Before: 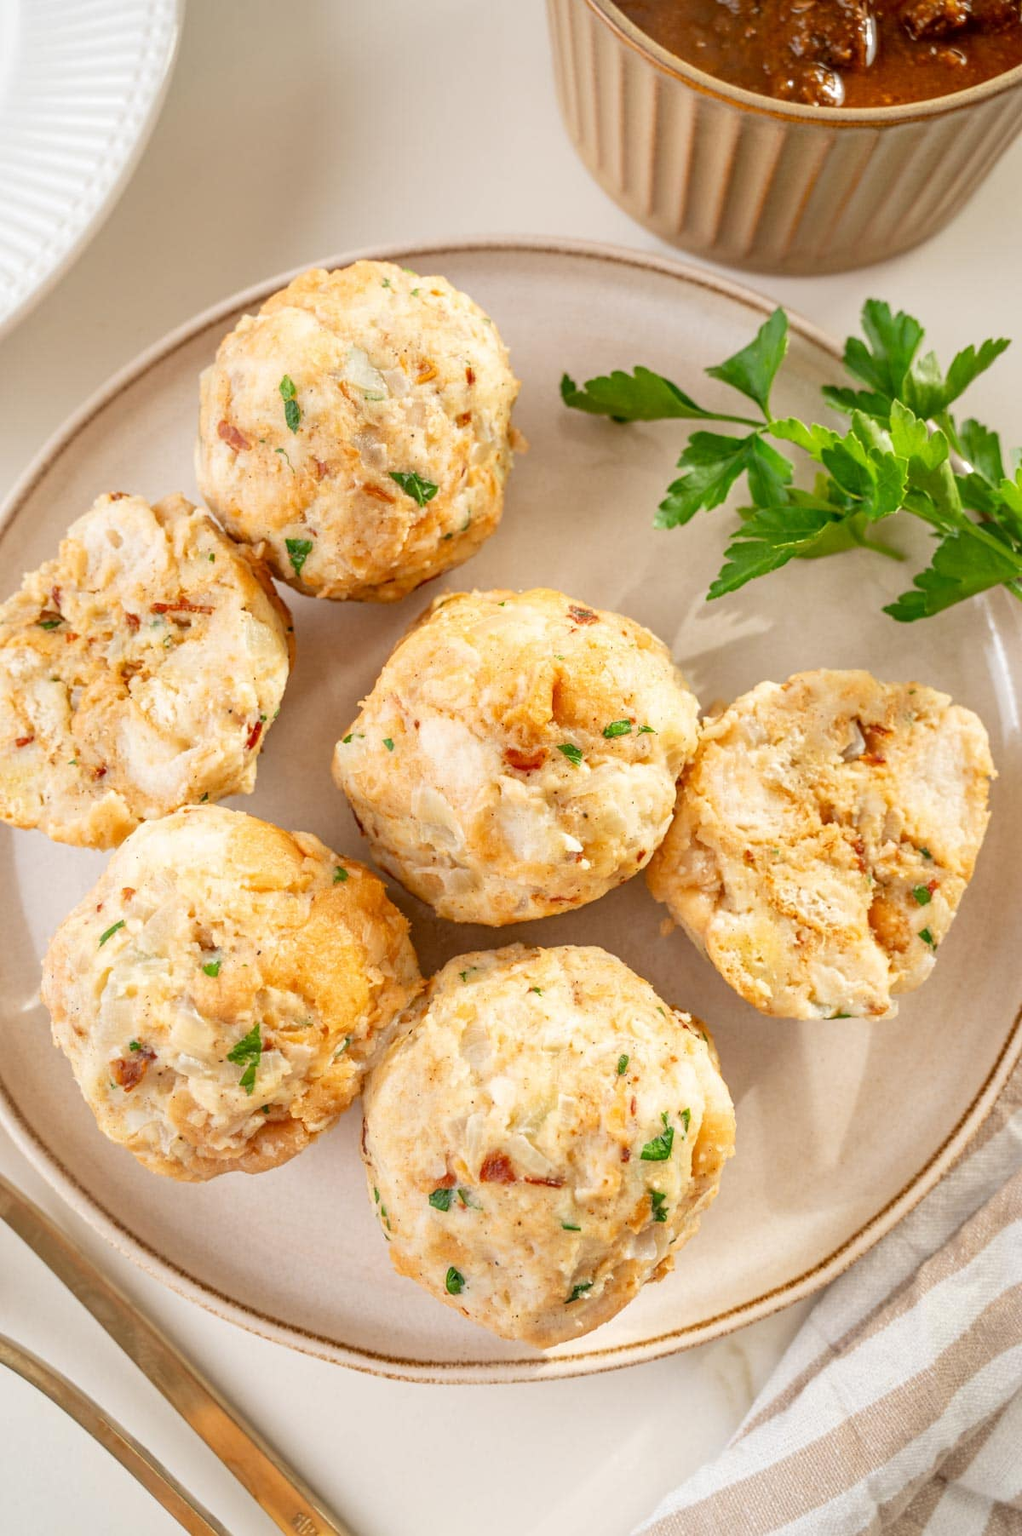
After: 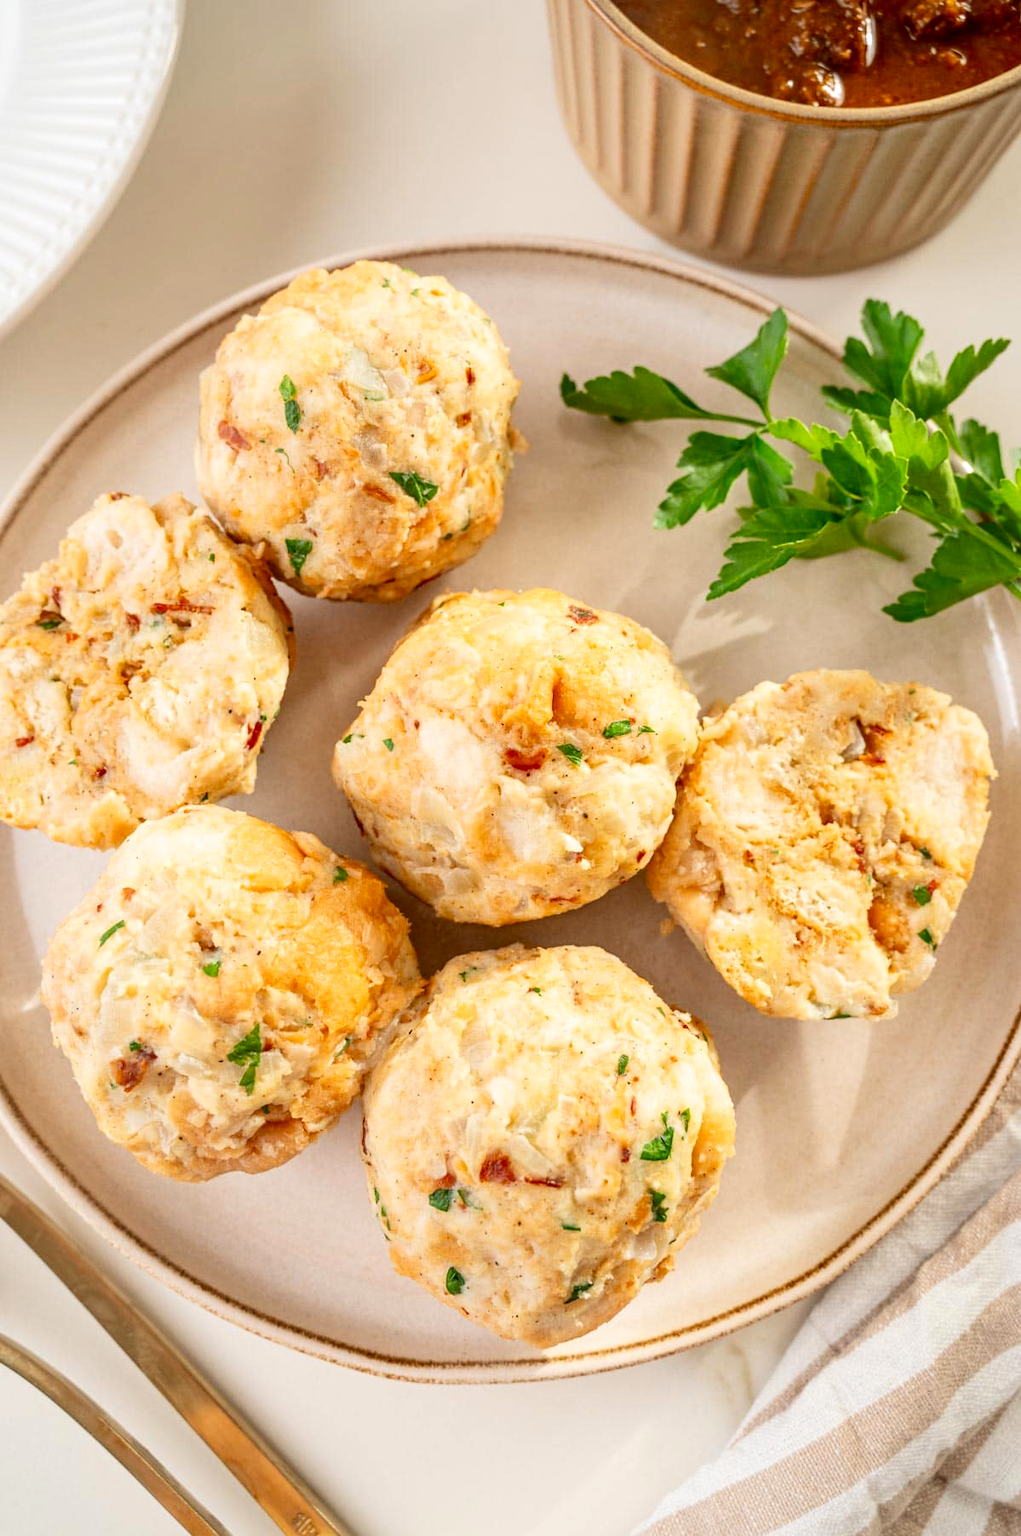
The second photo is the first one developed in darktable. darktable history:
contrast brightness saturation: contrast 0.149, brightness -0.007, saturation 0.1
